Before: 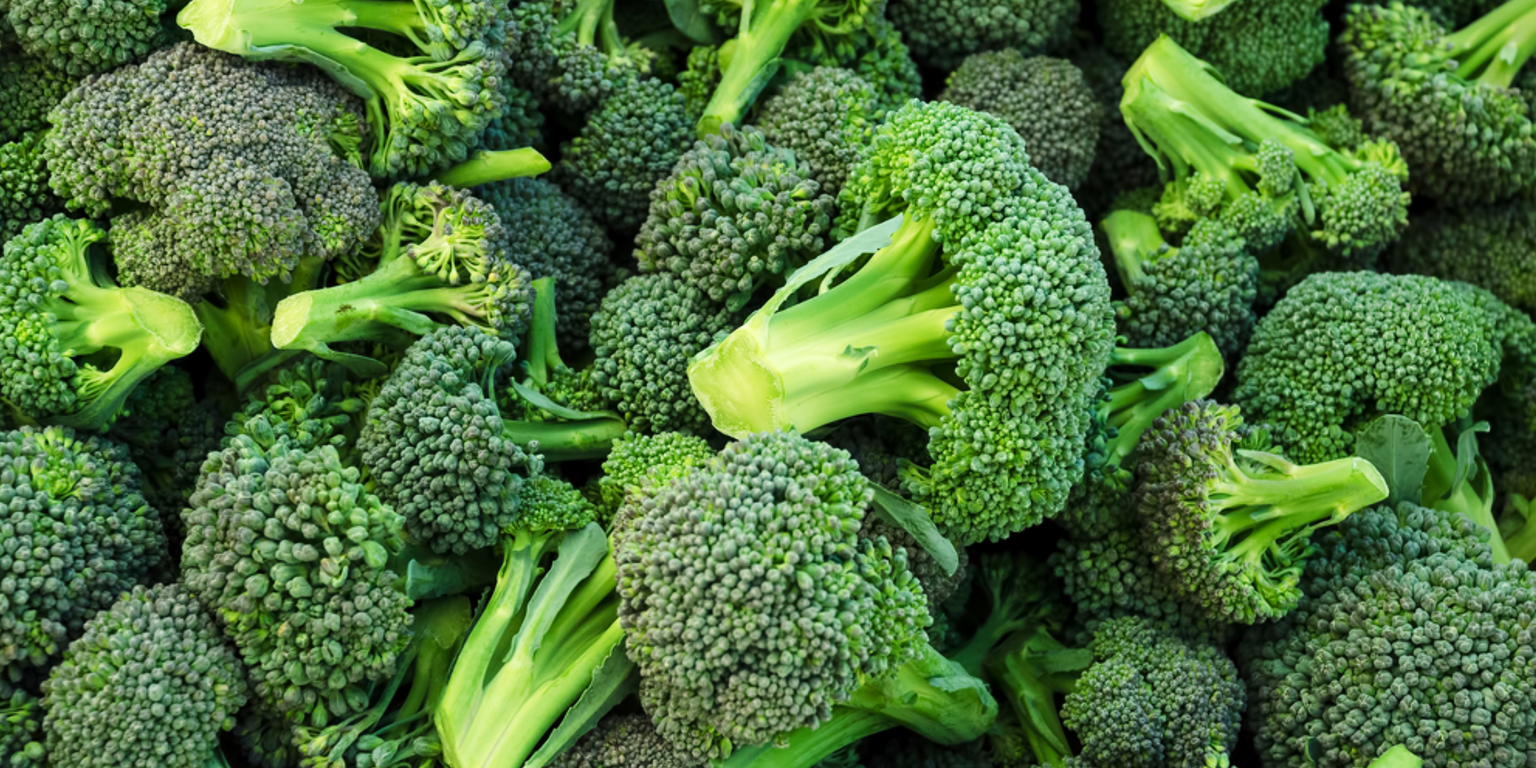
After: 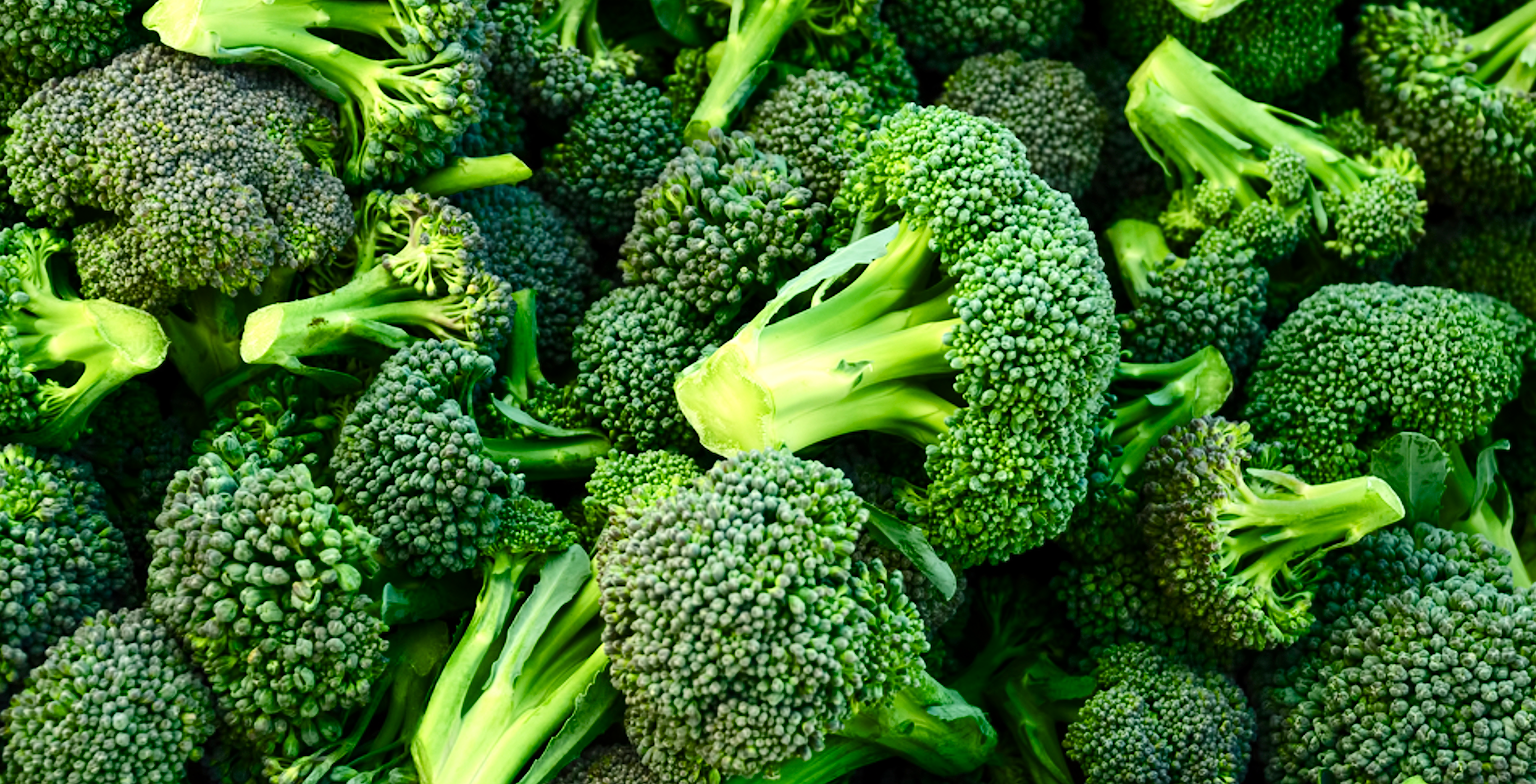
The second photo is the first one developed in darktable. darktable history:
crop and rotate: left 2.637%, right 1.339%, bottom 1.893%
color balance rgb: shadows lift › chroma 1.017%, shadows lift › hue 241.51°, perceptual saturation grading › global saturation 20%, perceptual saturation grading › highlights -25.191%, perceptual saturation grading › shadows 24.999%, perceptual brilliance grading › global brilliance 15.06%, perceptual brilliance grading › shadows -34.512%, global vibrance 10.361%, saturation formula JzAzBz (2021)
